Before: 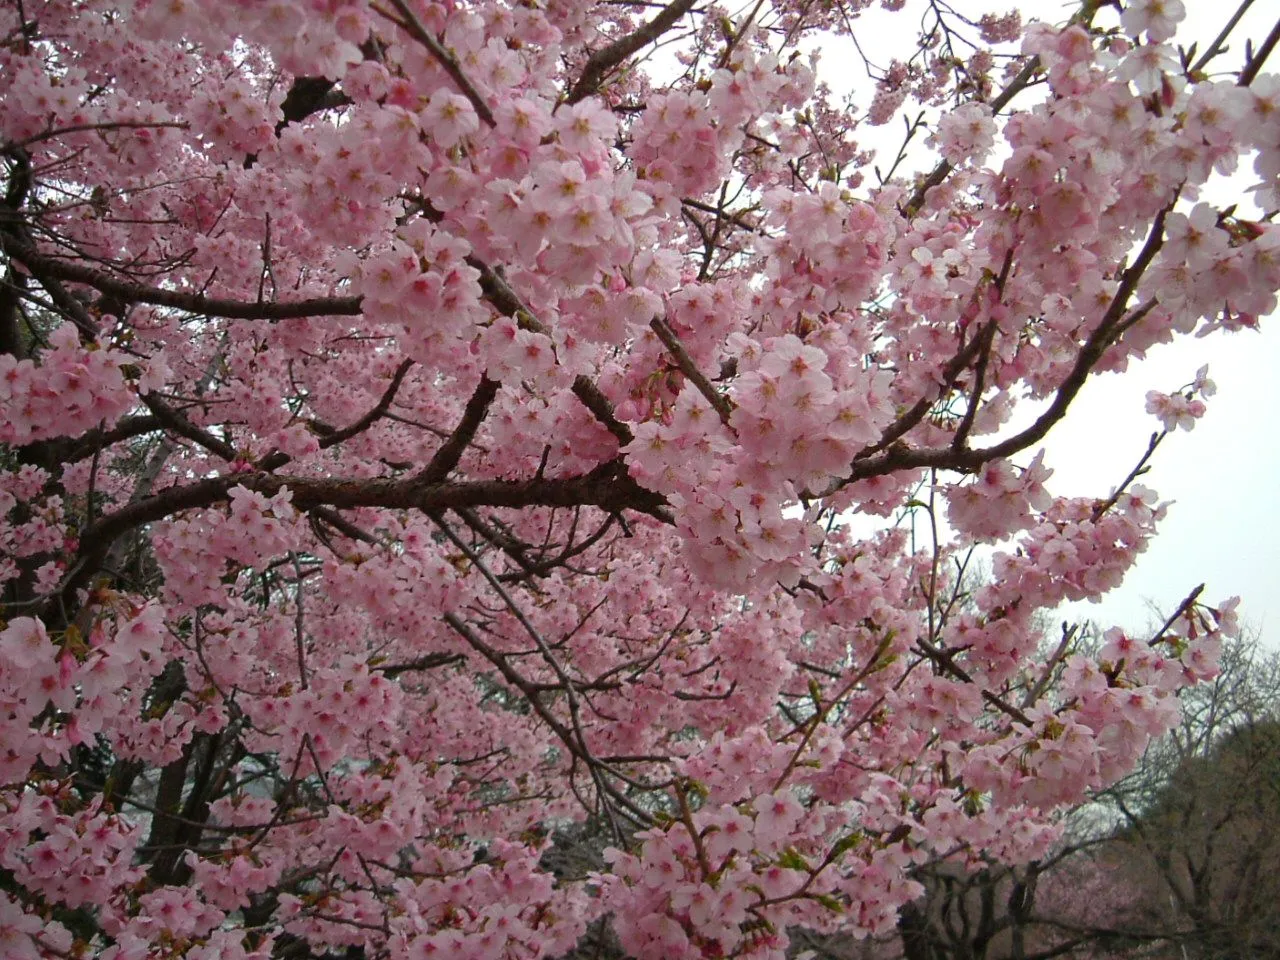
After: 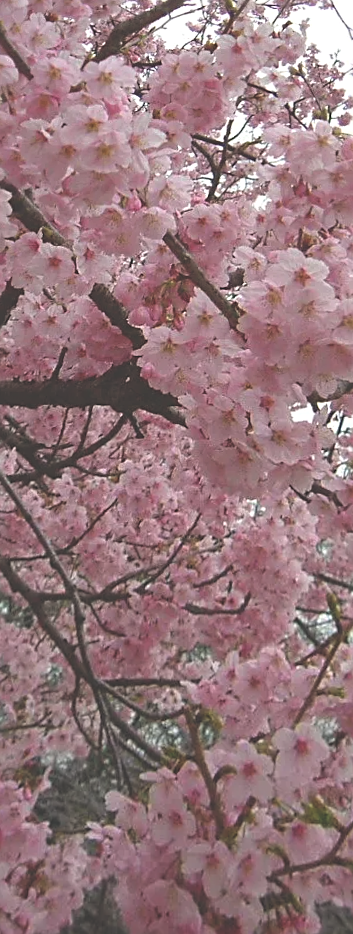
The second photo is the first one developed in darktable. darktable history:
crop: left 33.36%, right 33.36%
sharpen: on, module defaults
rotate and perspective: rotation 0.72°, lens shift (vertical) -0.352, lens shift (horizontal) -0.051, crop left 0.152, crop right 0.859, crop top 0.019, crop bottom 0.964
exposure: black level correction -0.041, exposure 0.064 EV, compensate highlight preservation false
